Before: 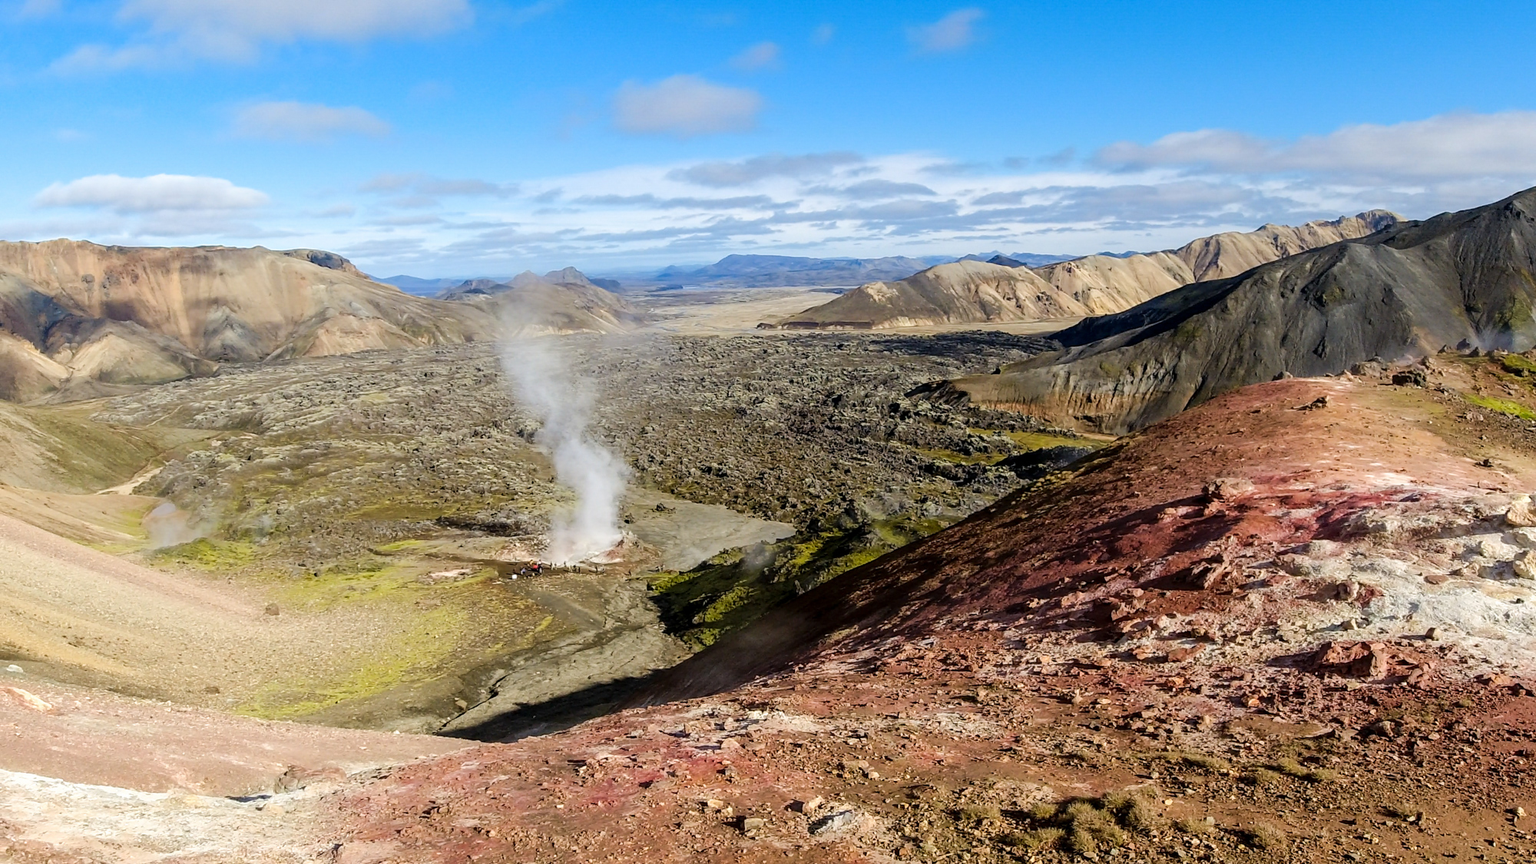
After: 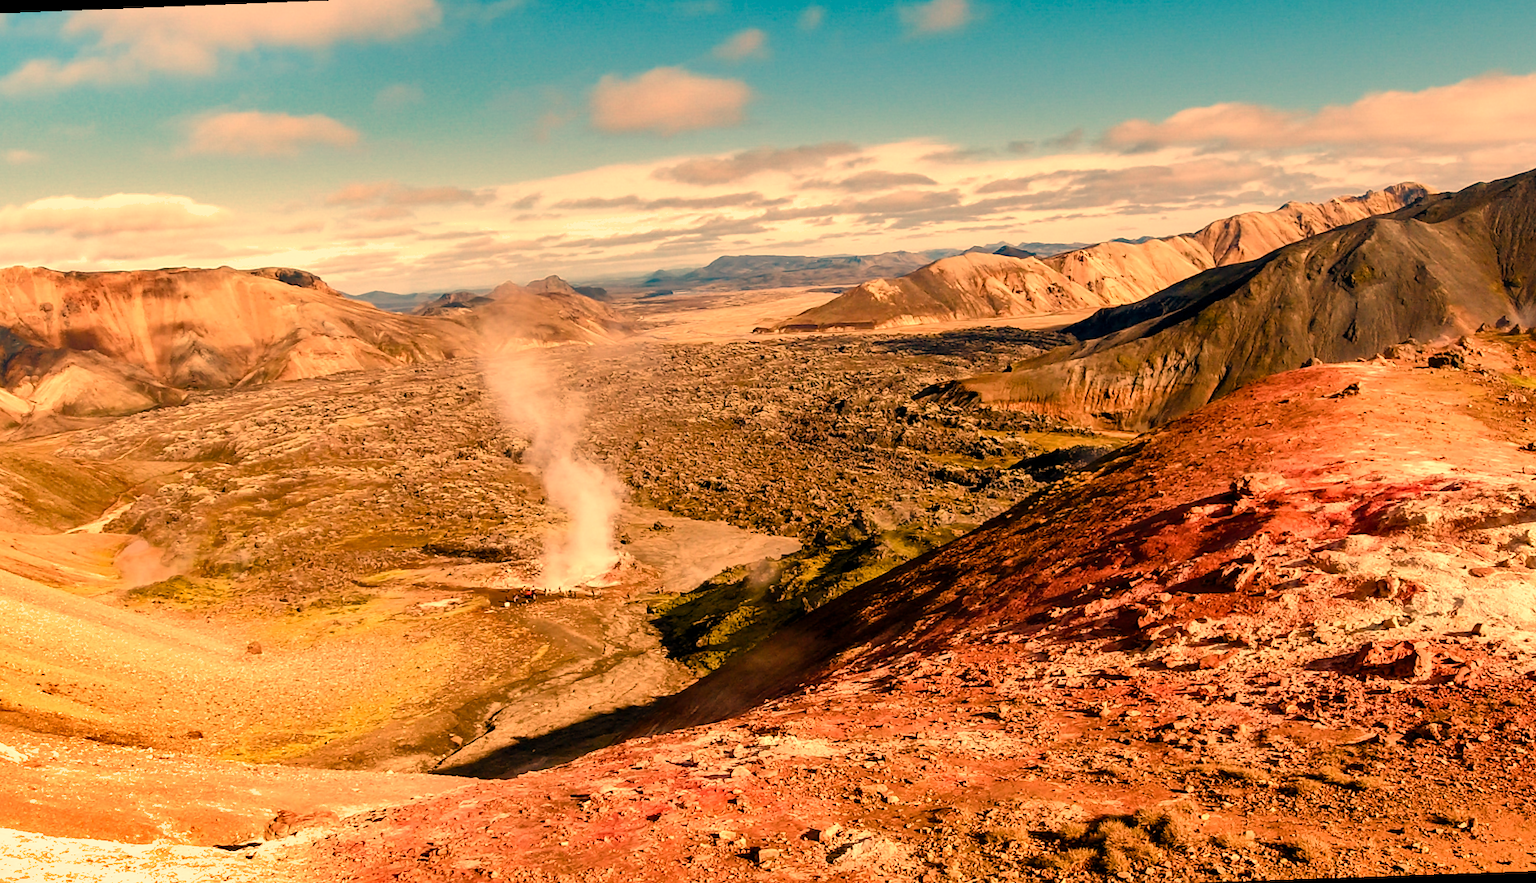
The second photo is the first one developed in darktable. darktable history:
shadows and highlights: soften with gaussian
color balance rgb: perceptual saturation grading › global saturation 20%, perceptual saturation grading › highlights -25%, perceptual saturation grading › shadows 25%
rotate and perspective: rotation -2.12°, lens shift (vertical) 0.009, lens shift (horizontal) -0.008, automatic cropping original format, crop left 0.036, crop right 0.964, crop top 0.05, crop bottom 0.959
white balance: red 1.467, blue 0.684
